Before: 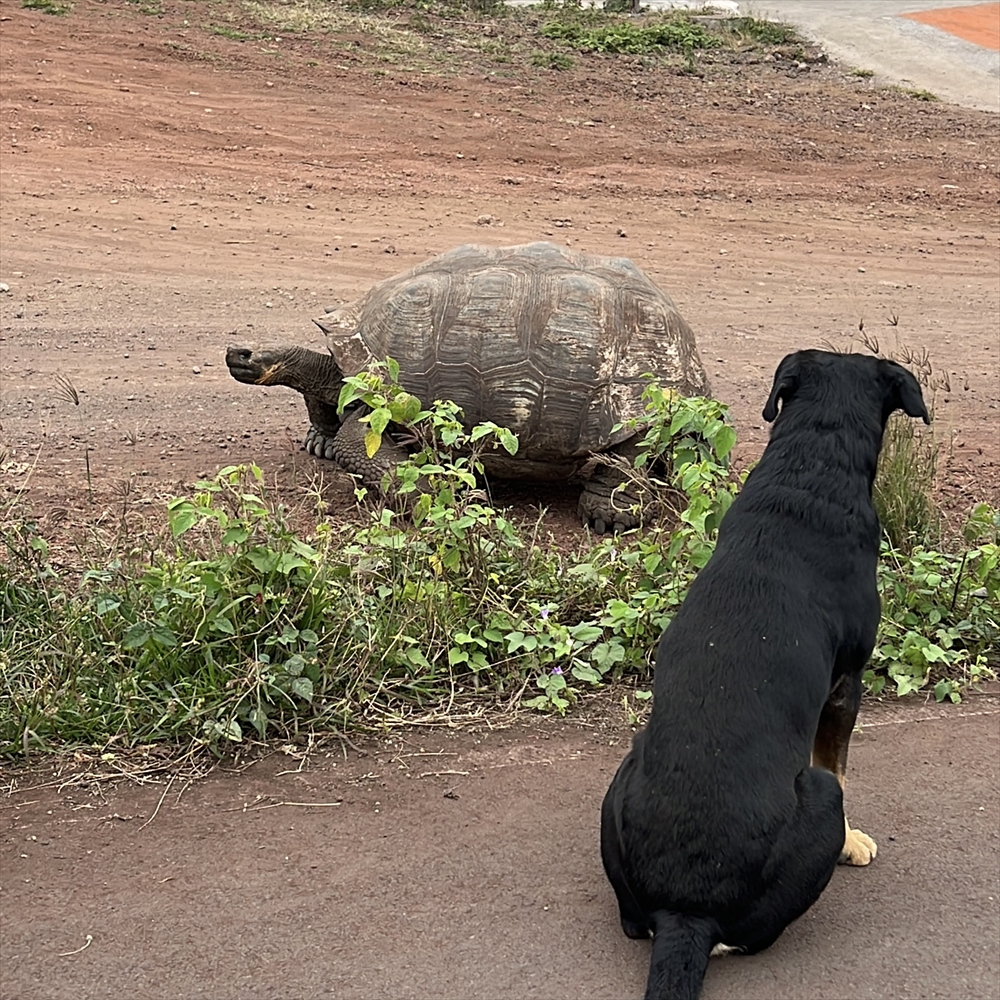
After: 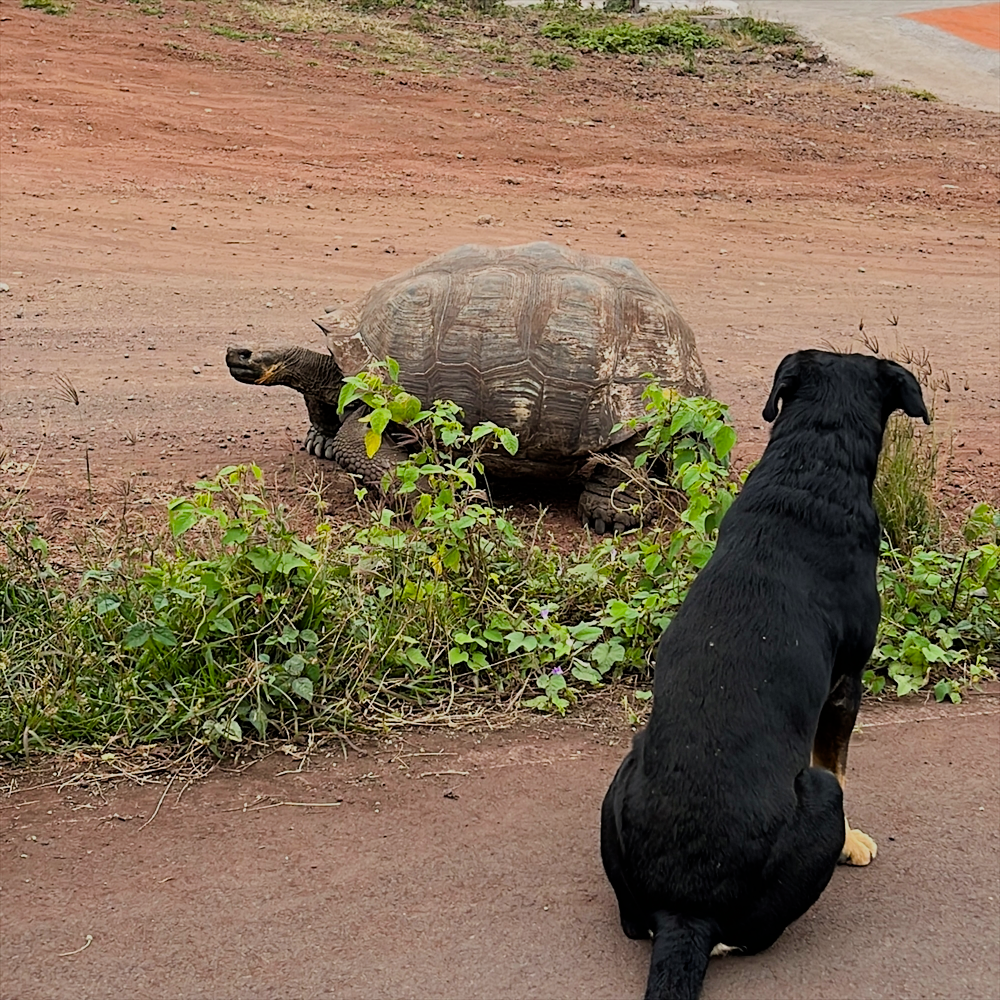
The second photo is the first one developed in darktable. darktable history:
filmic rgb: black relative exposure -7.65 EV, white relative exposure 4.56 EV, threshold 5.95 EV, hardness 3.61, contrast 0.993, enable highlight reconstruction true
color balance rgb: perceptual saturation grading › global saturation 25.572%
